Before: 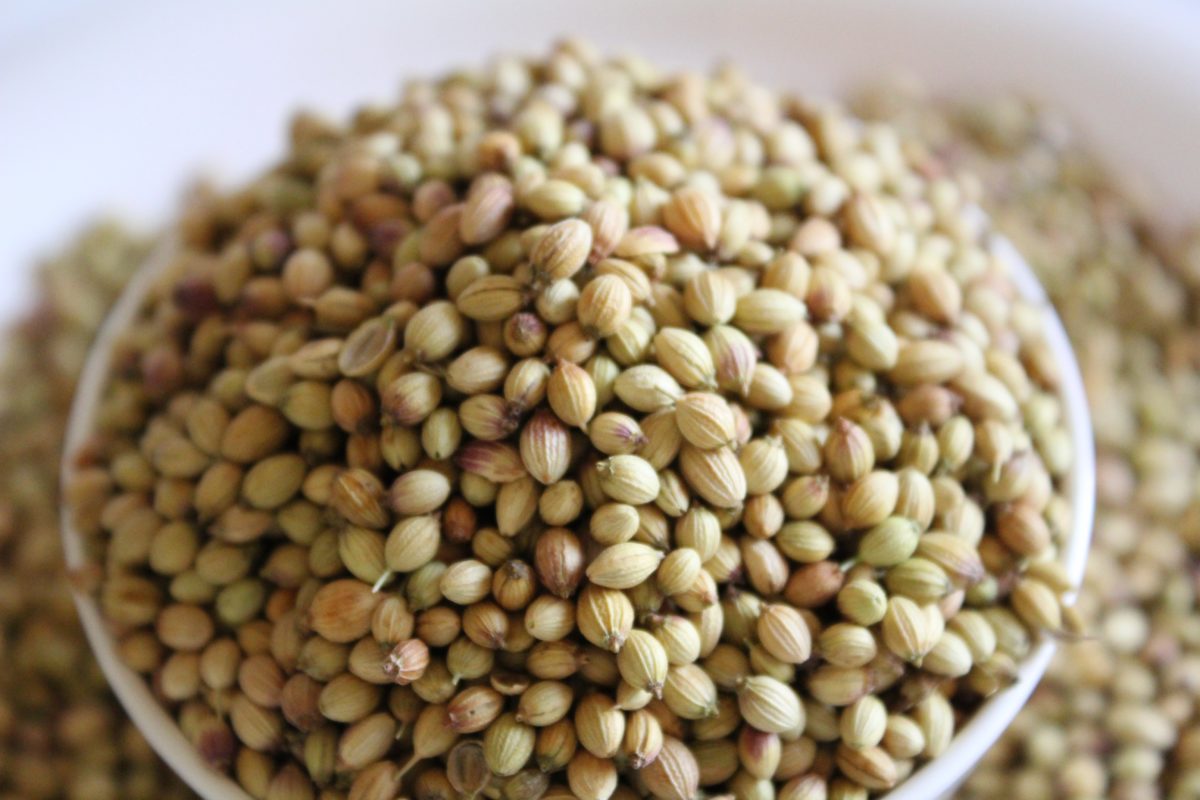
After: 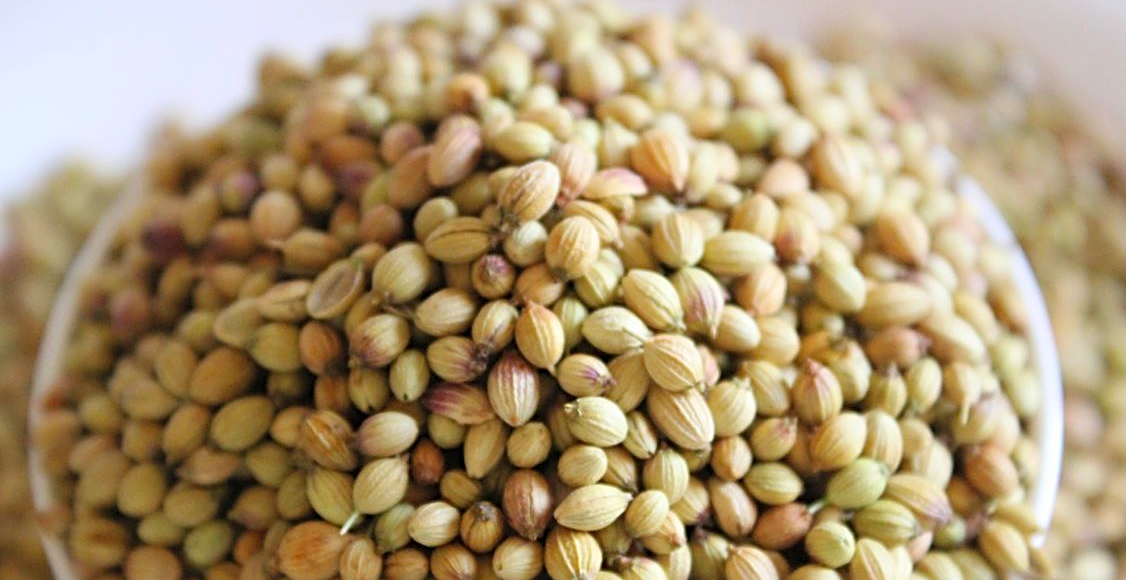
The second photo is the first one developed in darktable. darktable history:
contrast brightness saturation: brightness 0.09, saturation 0.19
crop: left 2.737%, top 7.287%, right 3.421%, bottom 20.179%
sharpen: radius 2.543, amount 0.636
